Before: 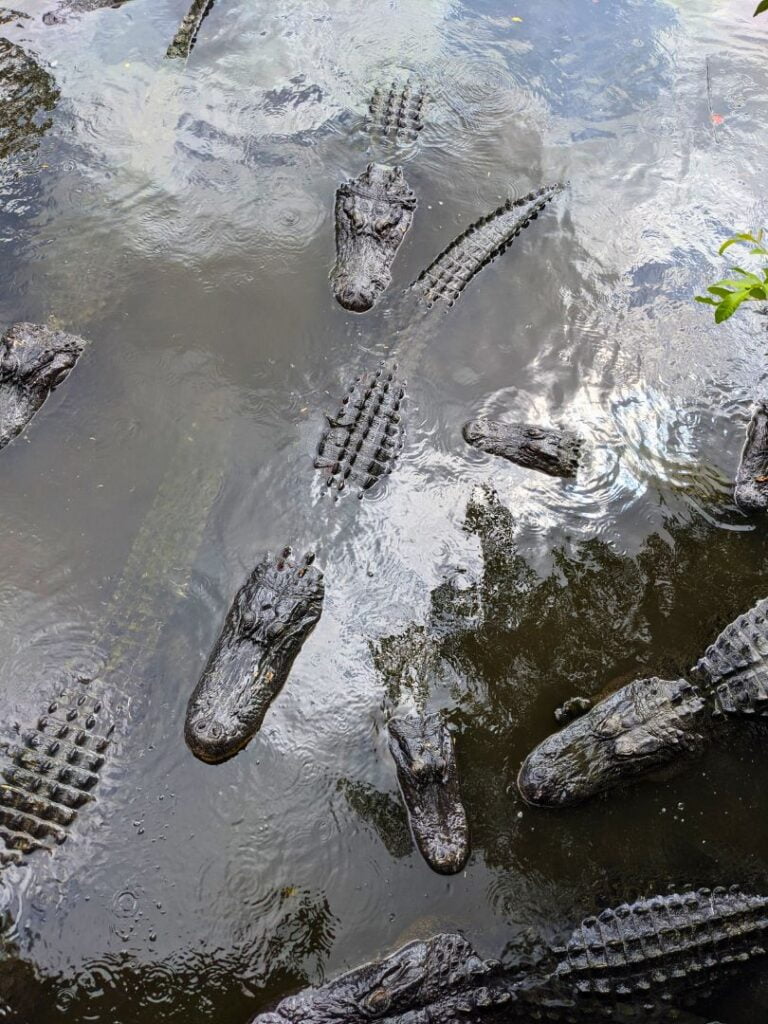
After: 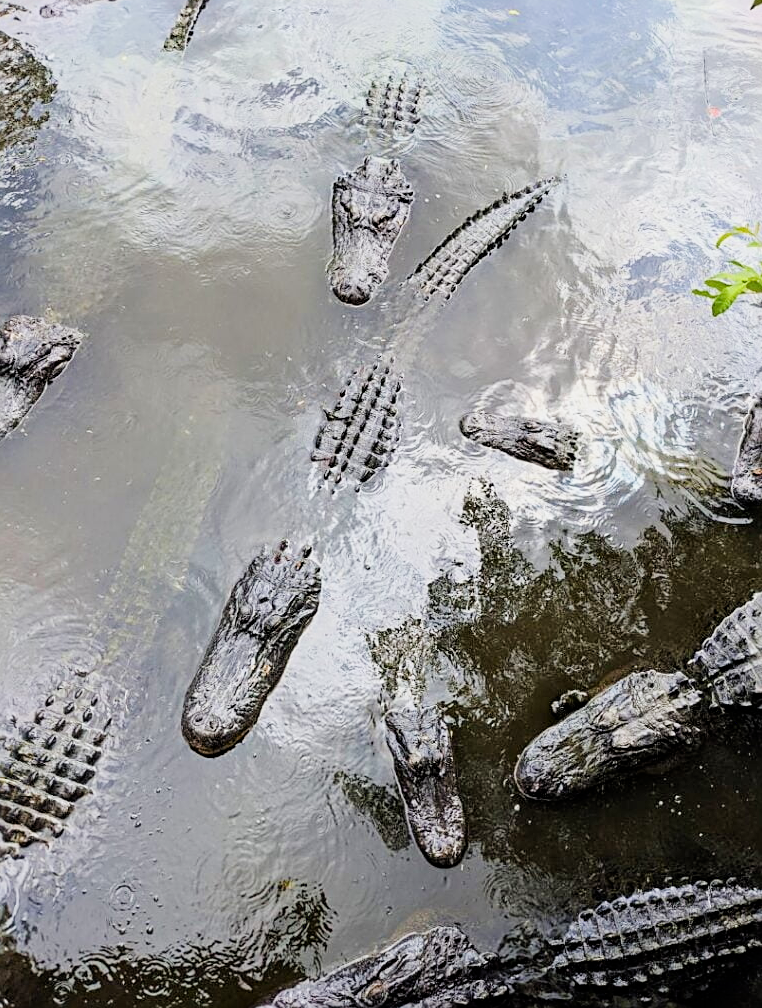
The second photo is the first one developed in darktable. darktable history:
exposure: black level correction 0.001, exposure 0.958 EV, compensate highlight preservation false
filmic rgb: black relative exposure -7.65 EV, white relative exposure 4.56 EV, hardness 3.61, iterations of high-quality reconstruction 10
crop: left 0.494%, top 0.686%, right 0.202%, bottom 0.836%
sharpen: on, module defaults
